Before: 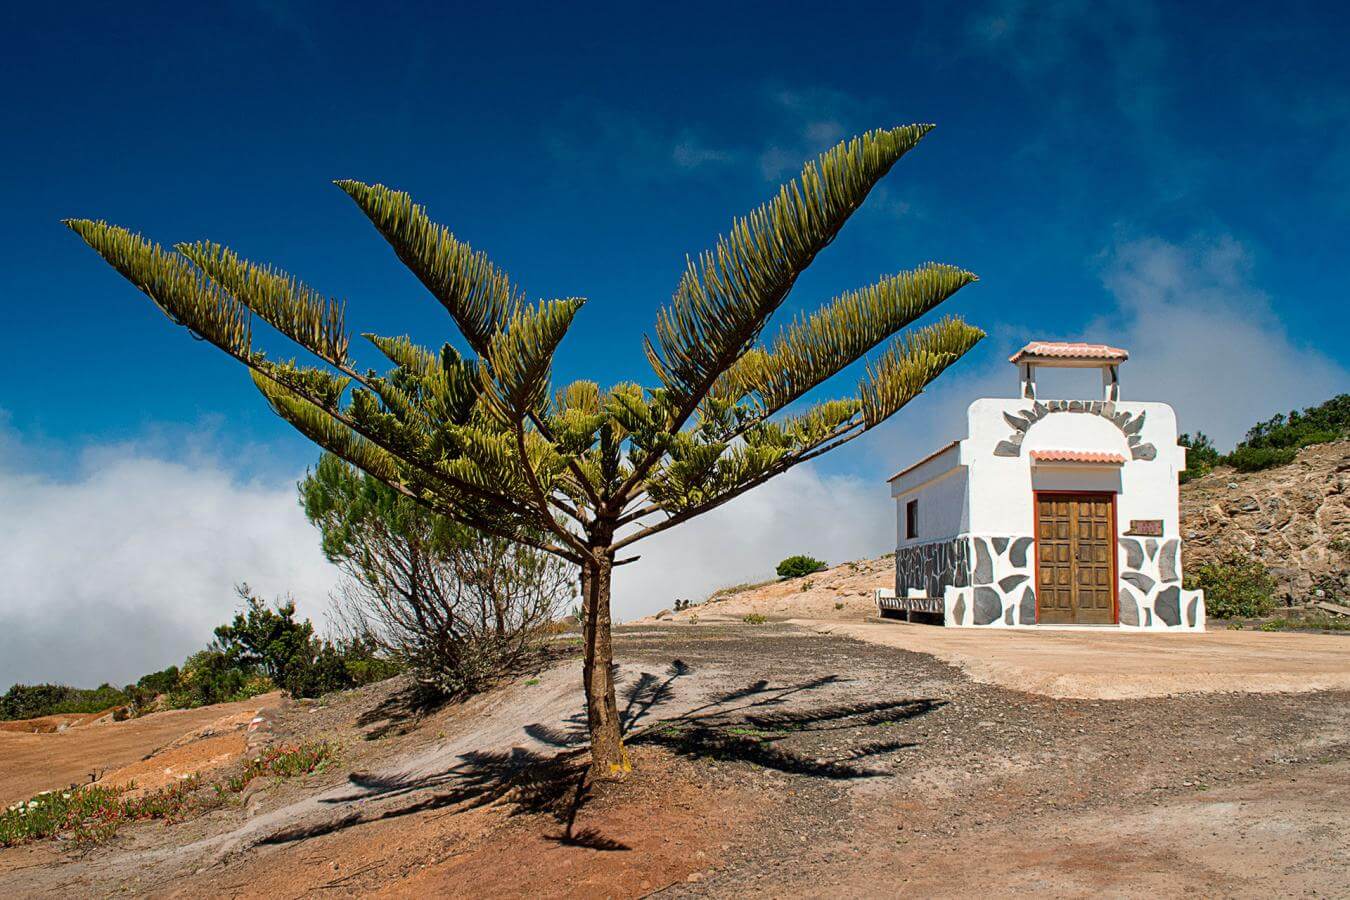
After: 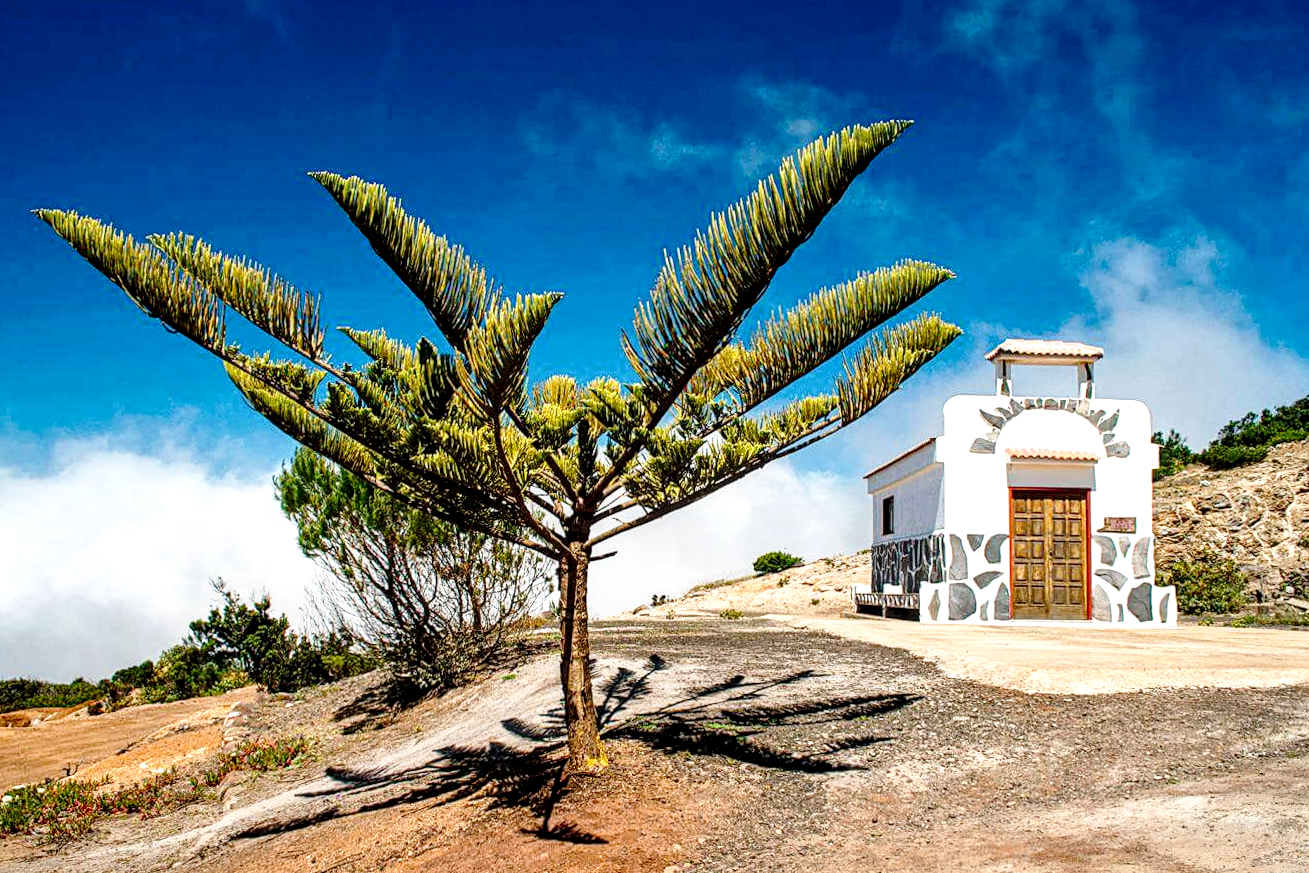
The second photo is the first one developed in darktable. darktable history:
local contrast: highlights 60%, shadows 60%, detail 160%
base curve: curves: ch0 [(0, 0) (0.028, 0.03) (0.121, 0.232) (0.46, 0.748) (0.859, 0.968) (1, 1)], preserve colors none
rotate and perspective: rotation 0.174°, lens shift (vertical) 0.013, lens shift (horizontal) 0.019, shear 0.001, automatic cropping original format, crop left 0.007, crop right 0.991, crop top 0.016, crop bottom 0.997
crop: left 1.743%, right 0.268%, bottom 2.011%
